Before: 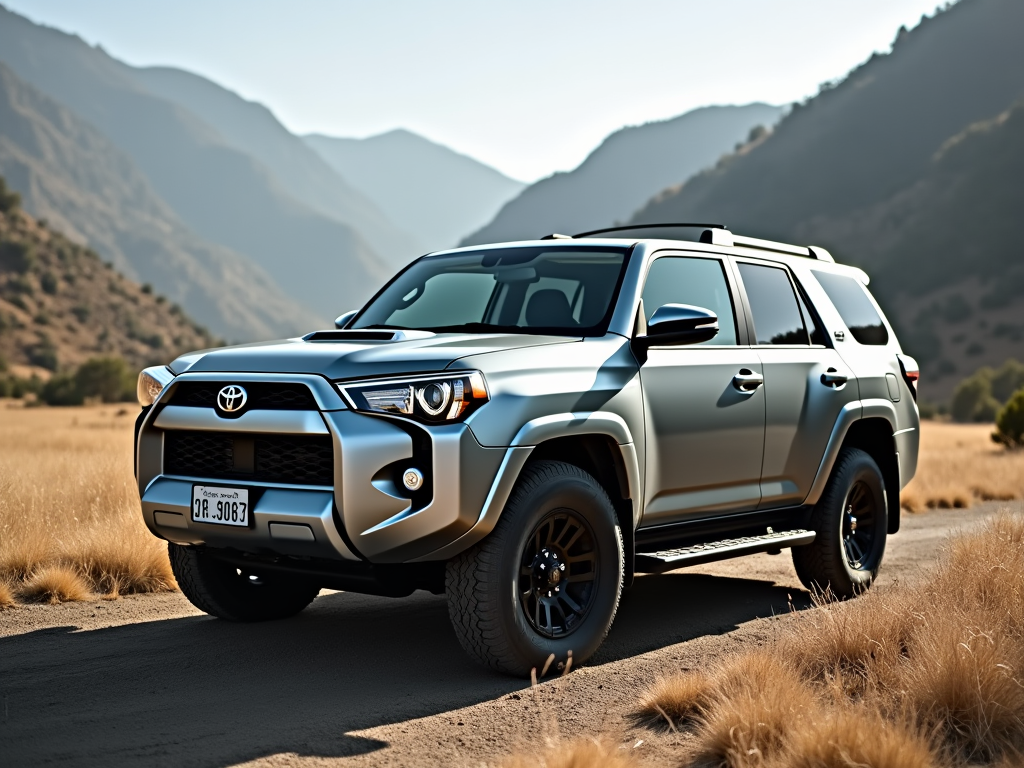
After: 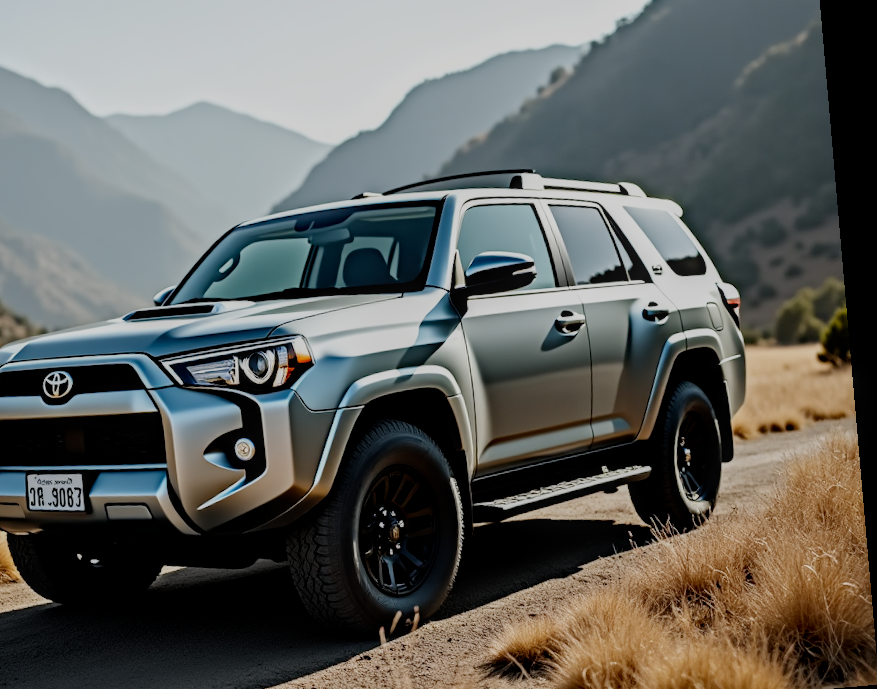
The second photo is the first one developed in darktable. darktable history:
crop: left 19.159%, top 9.58%, bottom 9.58%
exposure: exposure 0.669 EV, compensate highlight preservation false
local contrast: on, module defaults
rotate and perspective: rotation -4.98°, automatic cropping off
filmic rgb: middle gray luminance 30%, black relative exposure -9 EV, white relative exposure 7 EV, threshold 6 EV, target black luminance 0%, hardness 2.94, latitude 2.04%, contrast 0.963, highlights saturation mix 5%, shadows ↔ highlights balance 12.16%, add noise in highlights 0, preserve chrominance no, color science v3 (2019), use custom middle-gray values true, iterations of high-quality reconstruction 0, contrast in highlights soft, enable highlight reconstruction true
